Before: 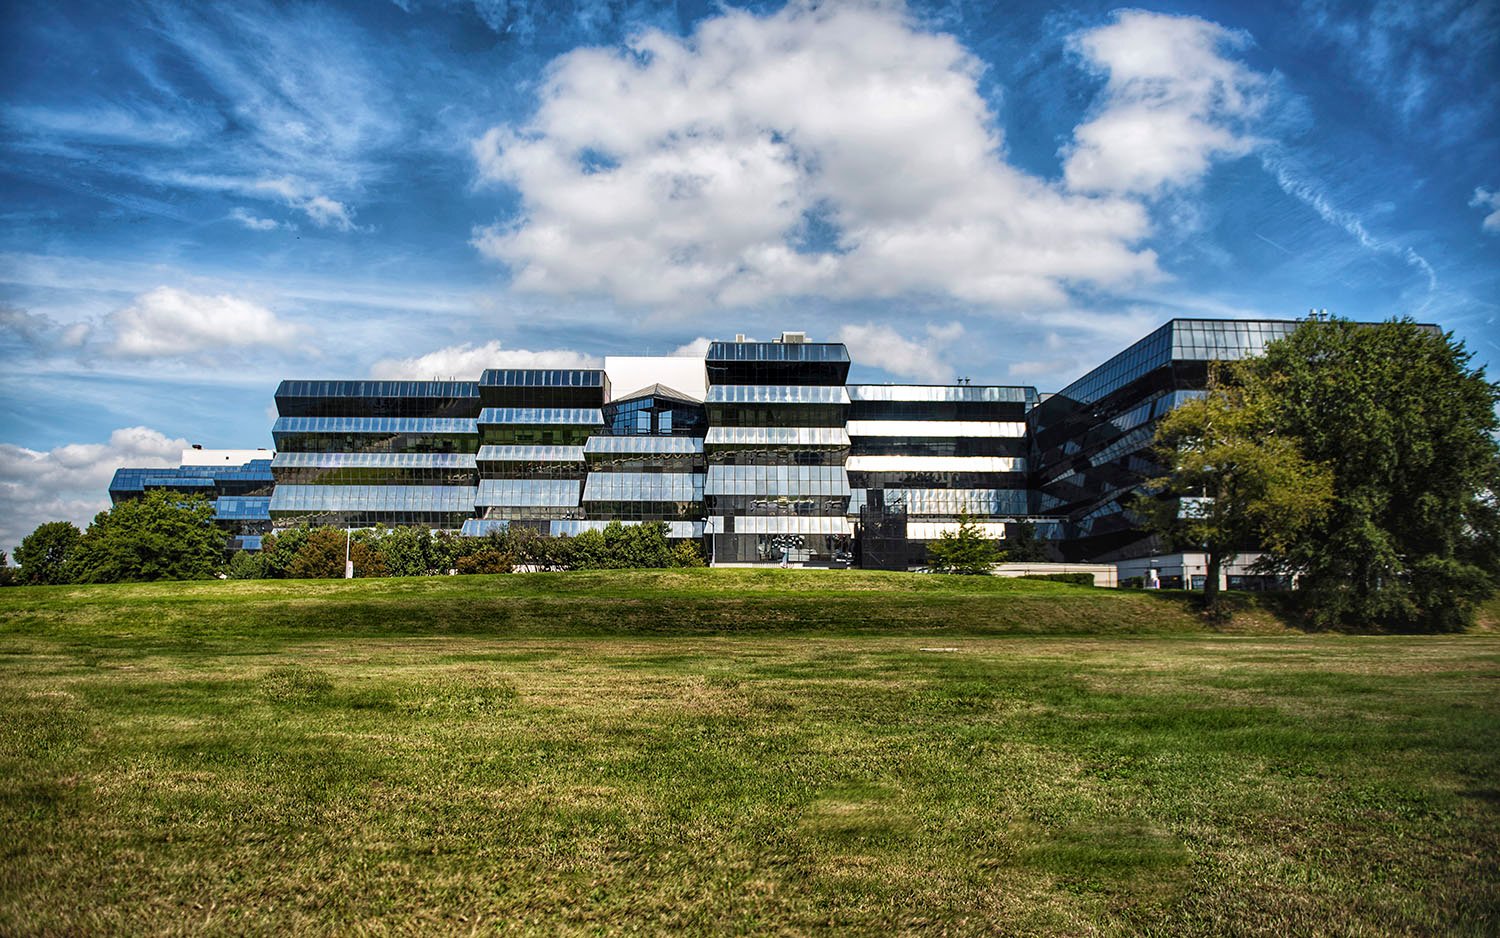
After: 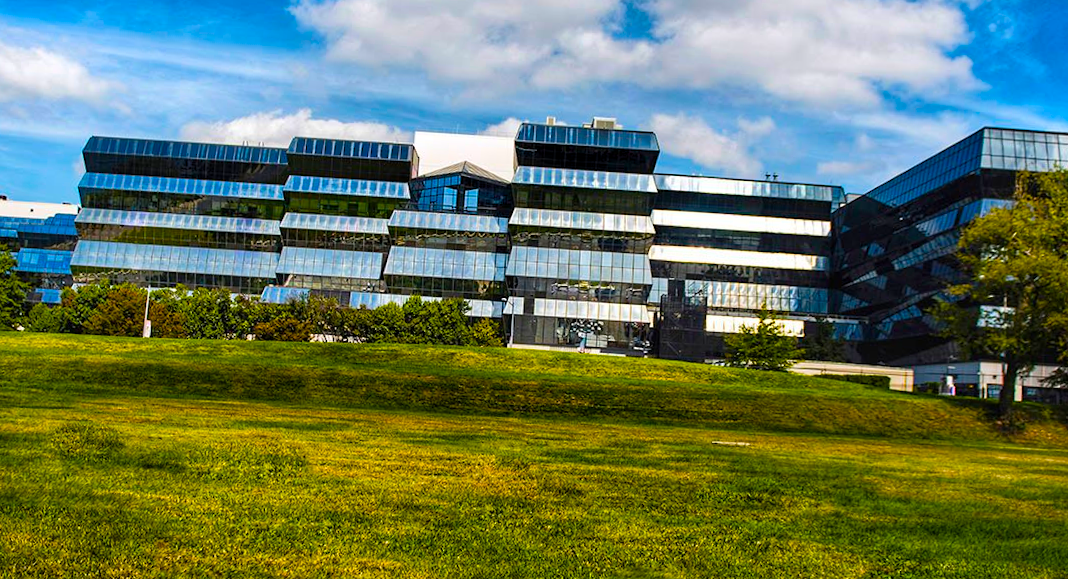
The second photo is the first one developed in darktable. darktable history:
crop and rotate: angle -3.37°, left 9.79%, top 20.73%, right 12.42%, bottom 11.82%
color balance rgb: perceptual saturation grading › global saturation 100%
